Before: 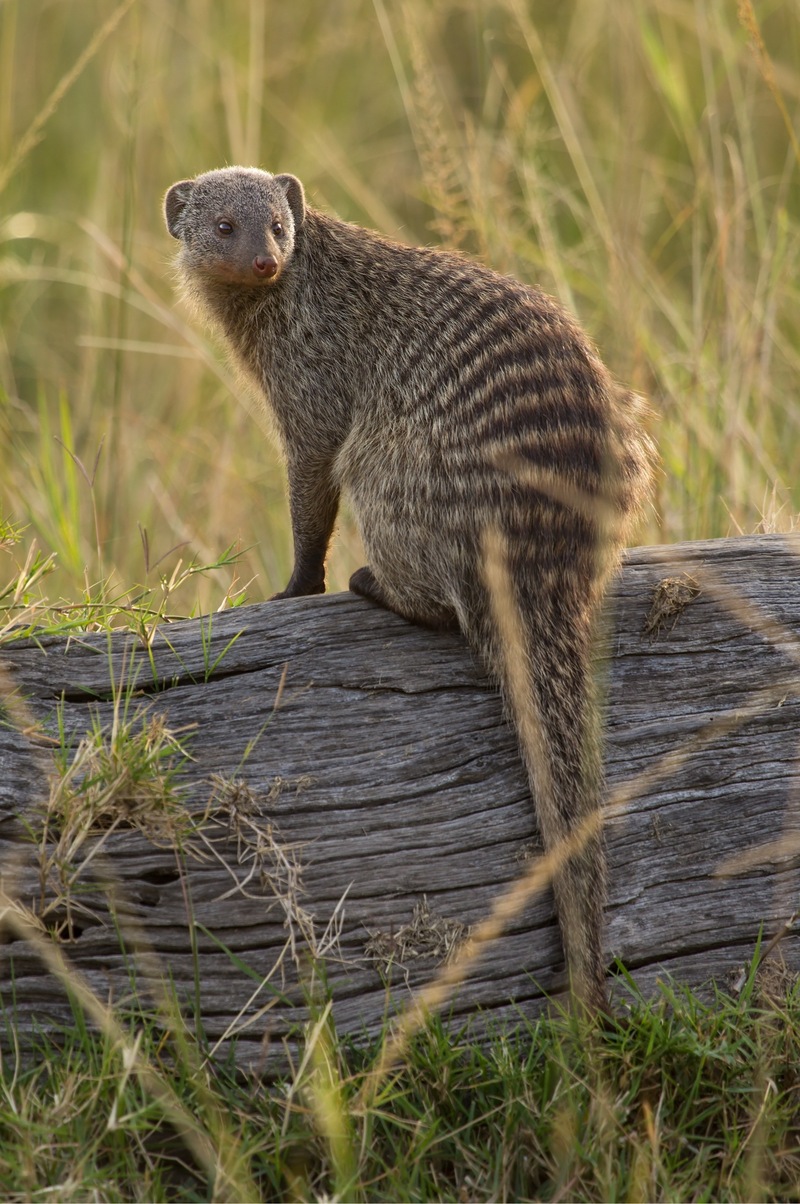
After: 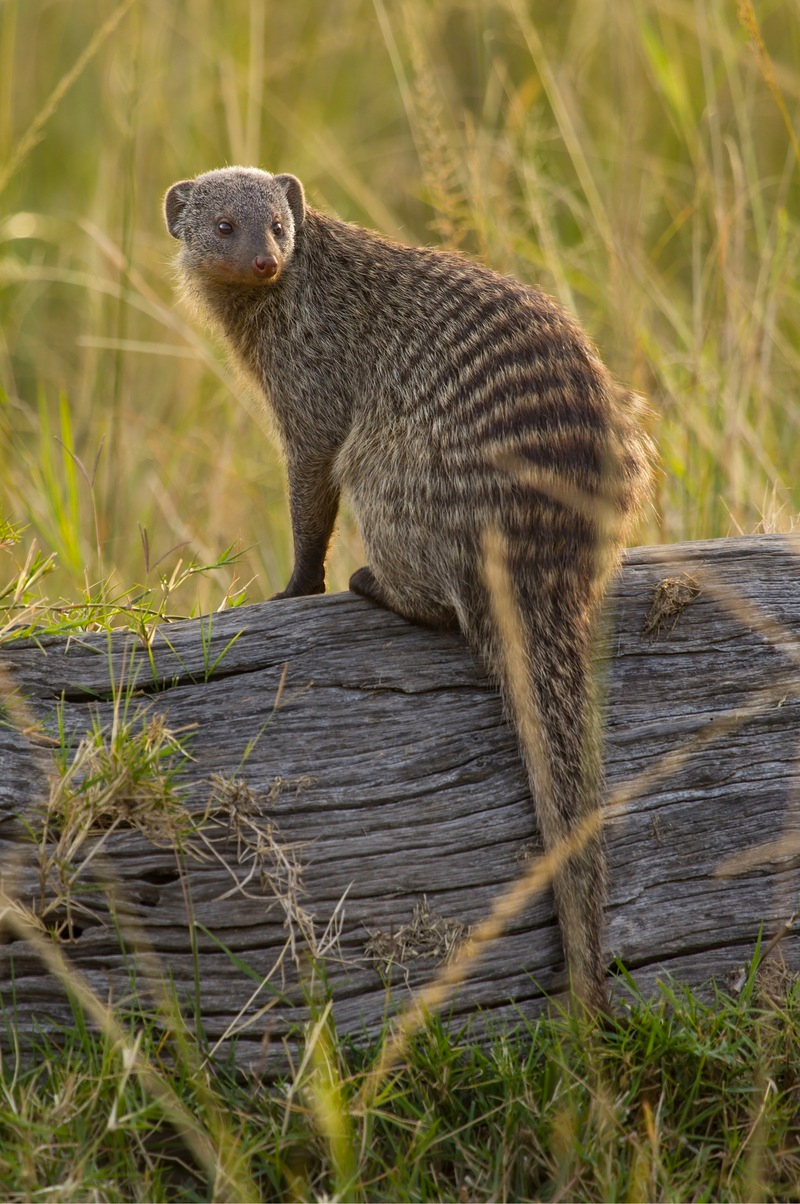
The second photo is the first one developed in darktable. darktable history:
color balance rgb: perceptual saturation grading › global saturation 25%, global vibrance 10%
contrast brightness saturation: saturation -0.1
